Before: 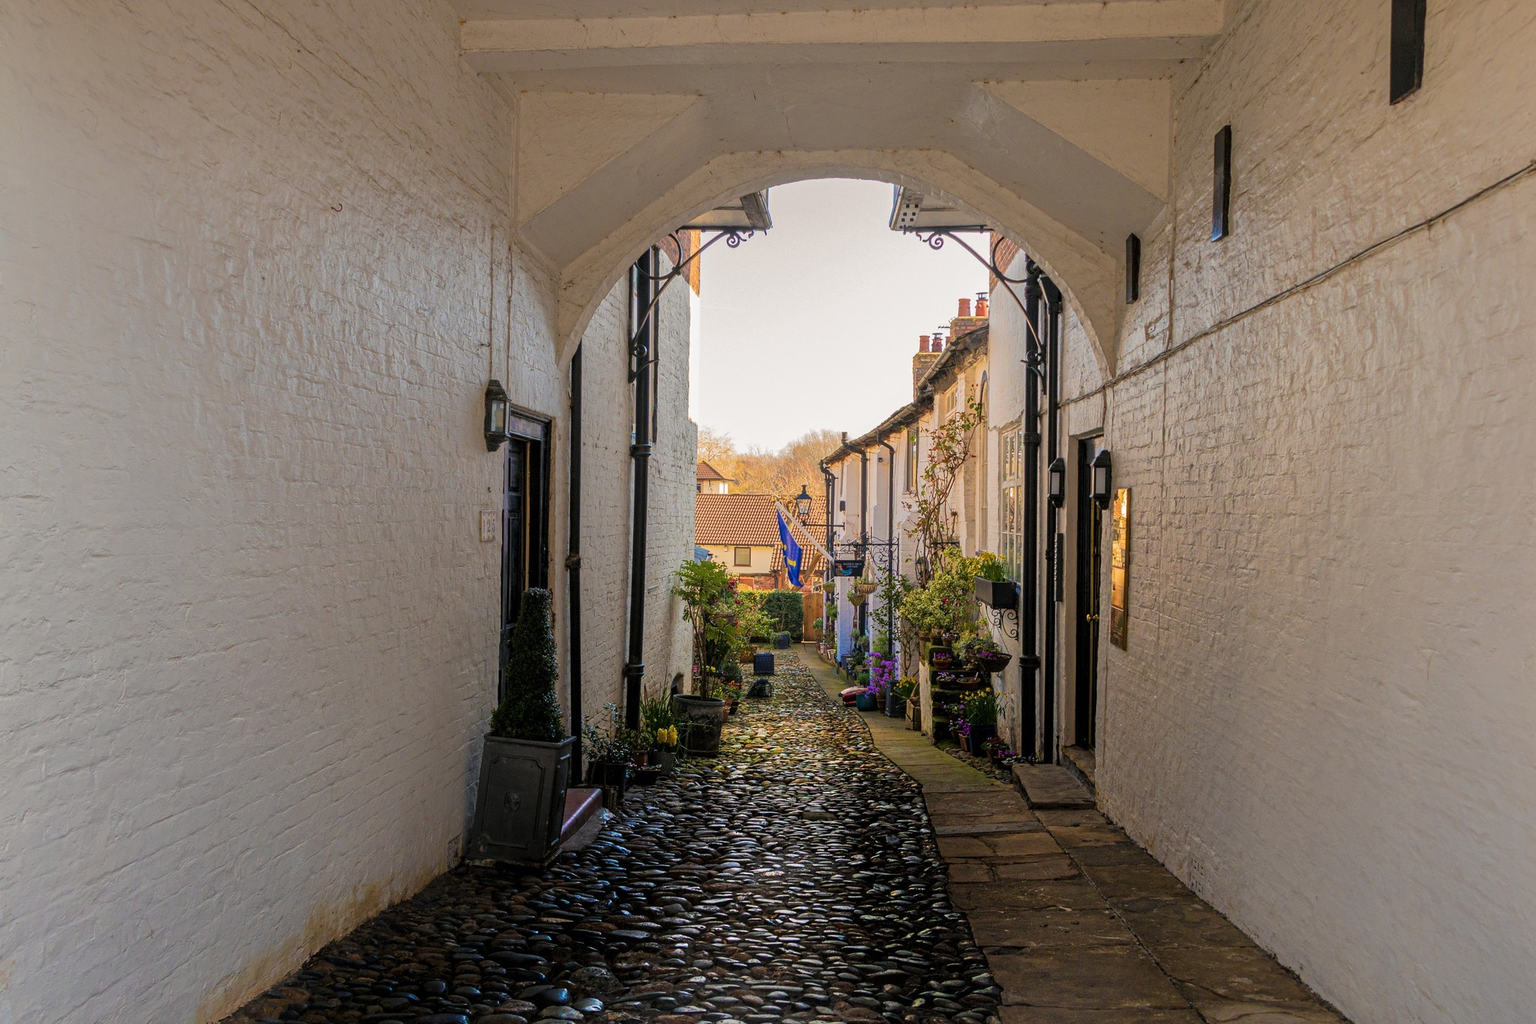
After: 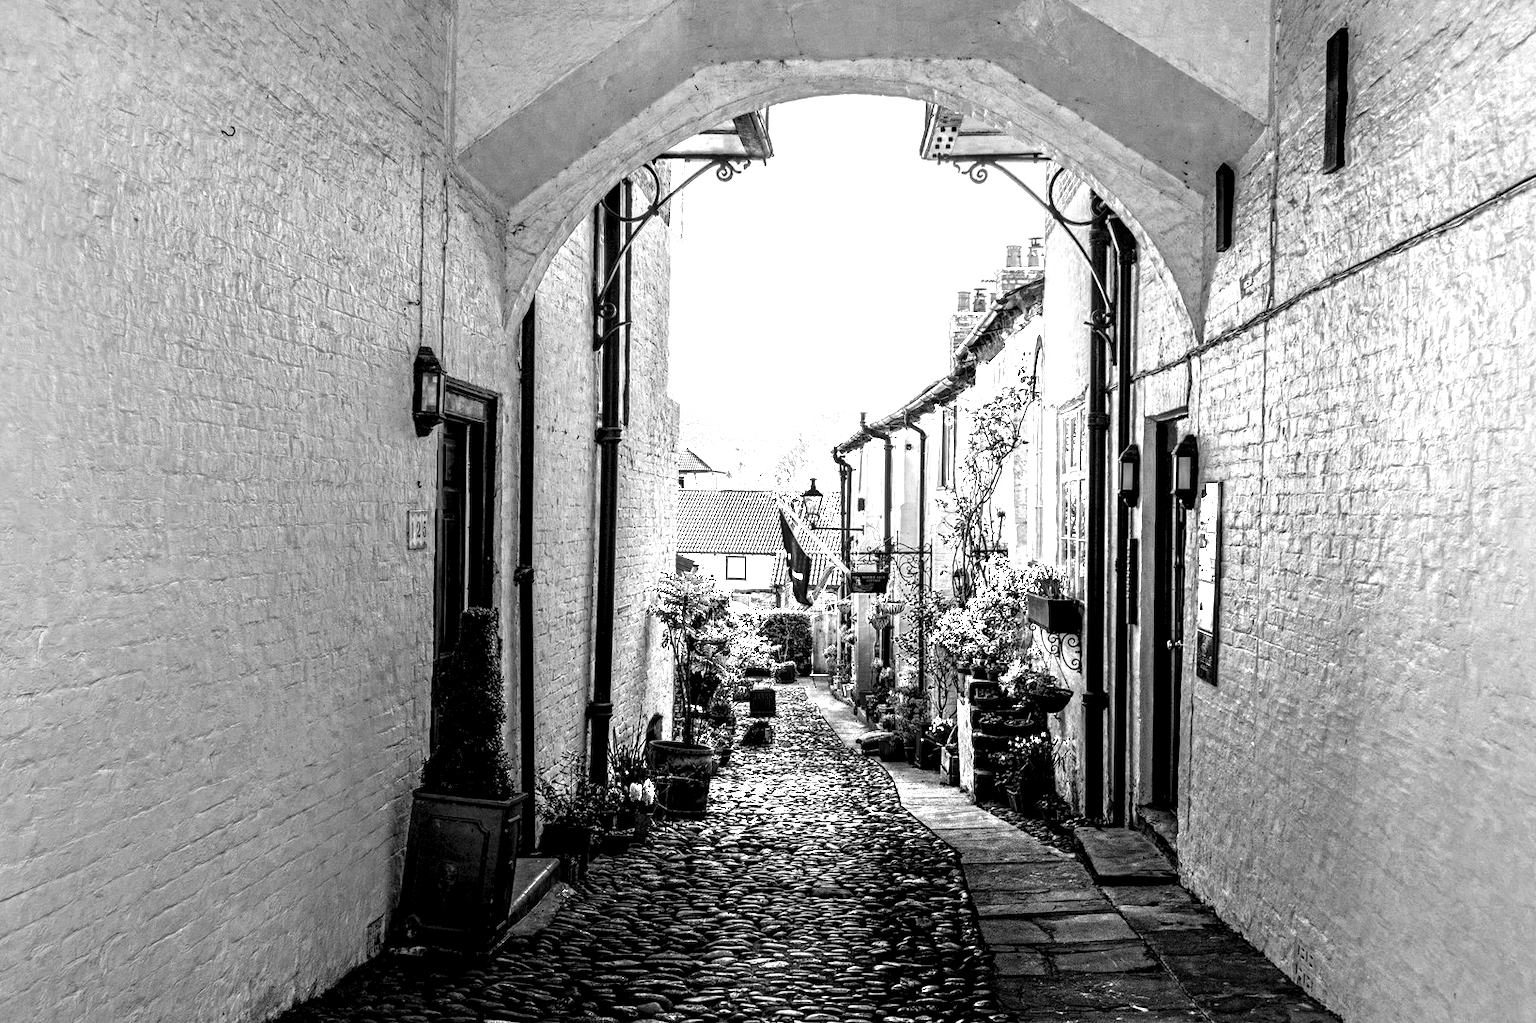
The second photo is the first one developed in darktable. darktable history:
color balance rgb: linear chroma grading › global chroma 8.33%, perceptual saturation grading › global saturation 18.52%, global vibrance 7.87%
crop and rotate: left 10.071%, top 10.071%, right 10.02%, bottom 10.02%
tone equalizer: on, module defaults
velvia: on, module defaults
white balance: red 0.986, blue 1.01
local contrast: highlights 20%, detail 197%
exposure: black level correction 0.001, exposure 0.5 EV, compensate exposure bias true, compensate highlight preservation false
color zones: curves: ch0 [(0, 0.554) (0.146, 0.662) (0.293, 0.86) (0.503, 0.774) (0.637, 0.106) (0.74, 0.072) (0.866, 0.488) (0.998, 0.569)]; ch1 [(0, 0) (0.143, 0) (0.286, 0) (0.429, 0) (0.571, 0) (0.714, 0) (0.857, 0)]
